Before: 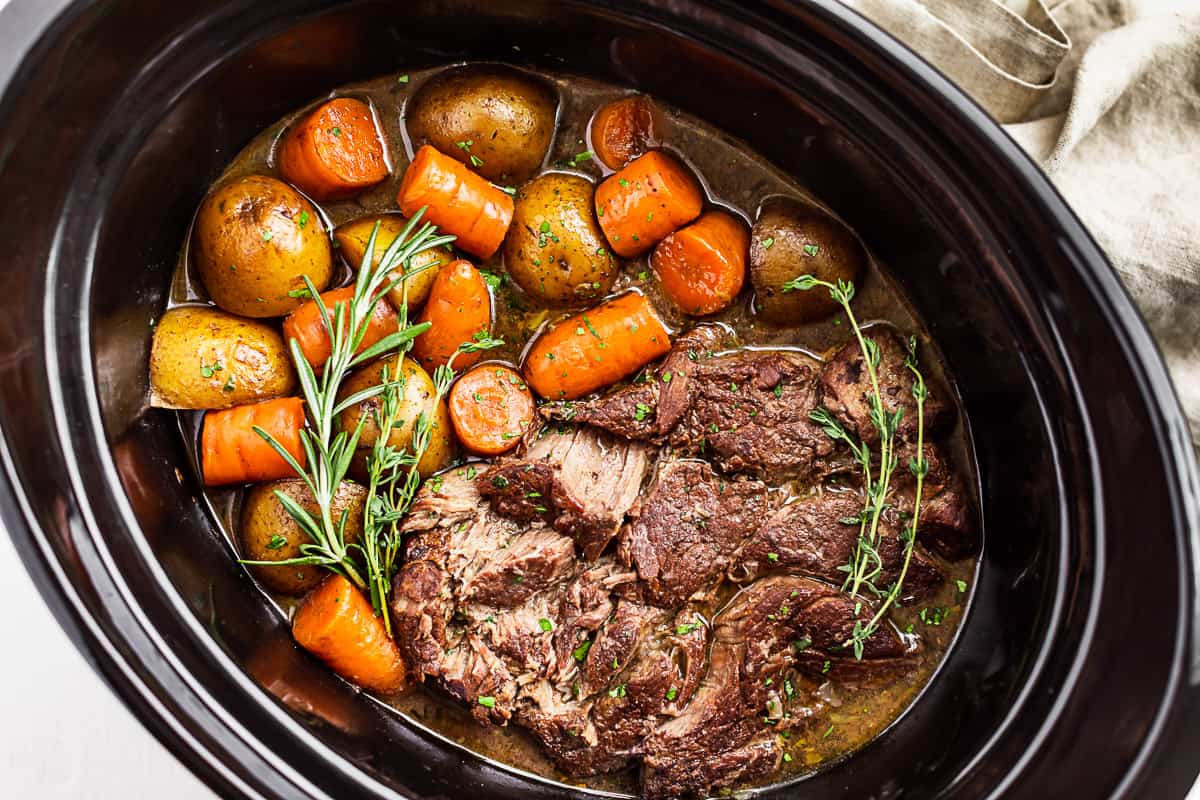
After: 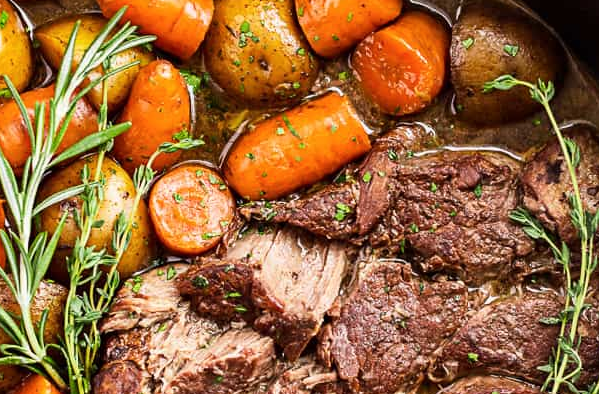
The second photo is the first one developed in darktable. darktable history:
color calibration: illuminant custom, x 0.344, y 0.359, temperature 5066.45 K
crop: left 25.031%, top 25.075%, right 25.052%, bottom 25.55%
